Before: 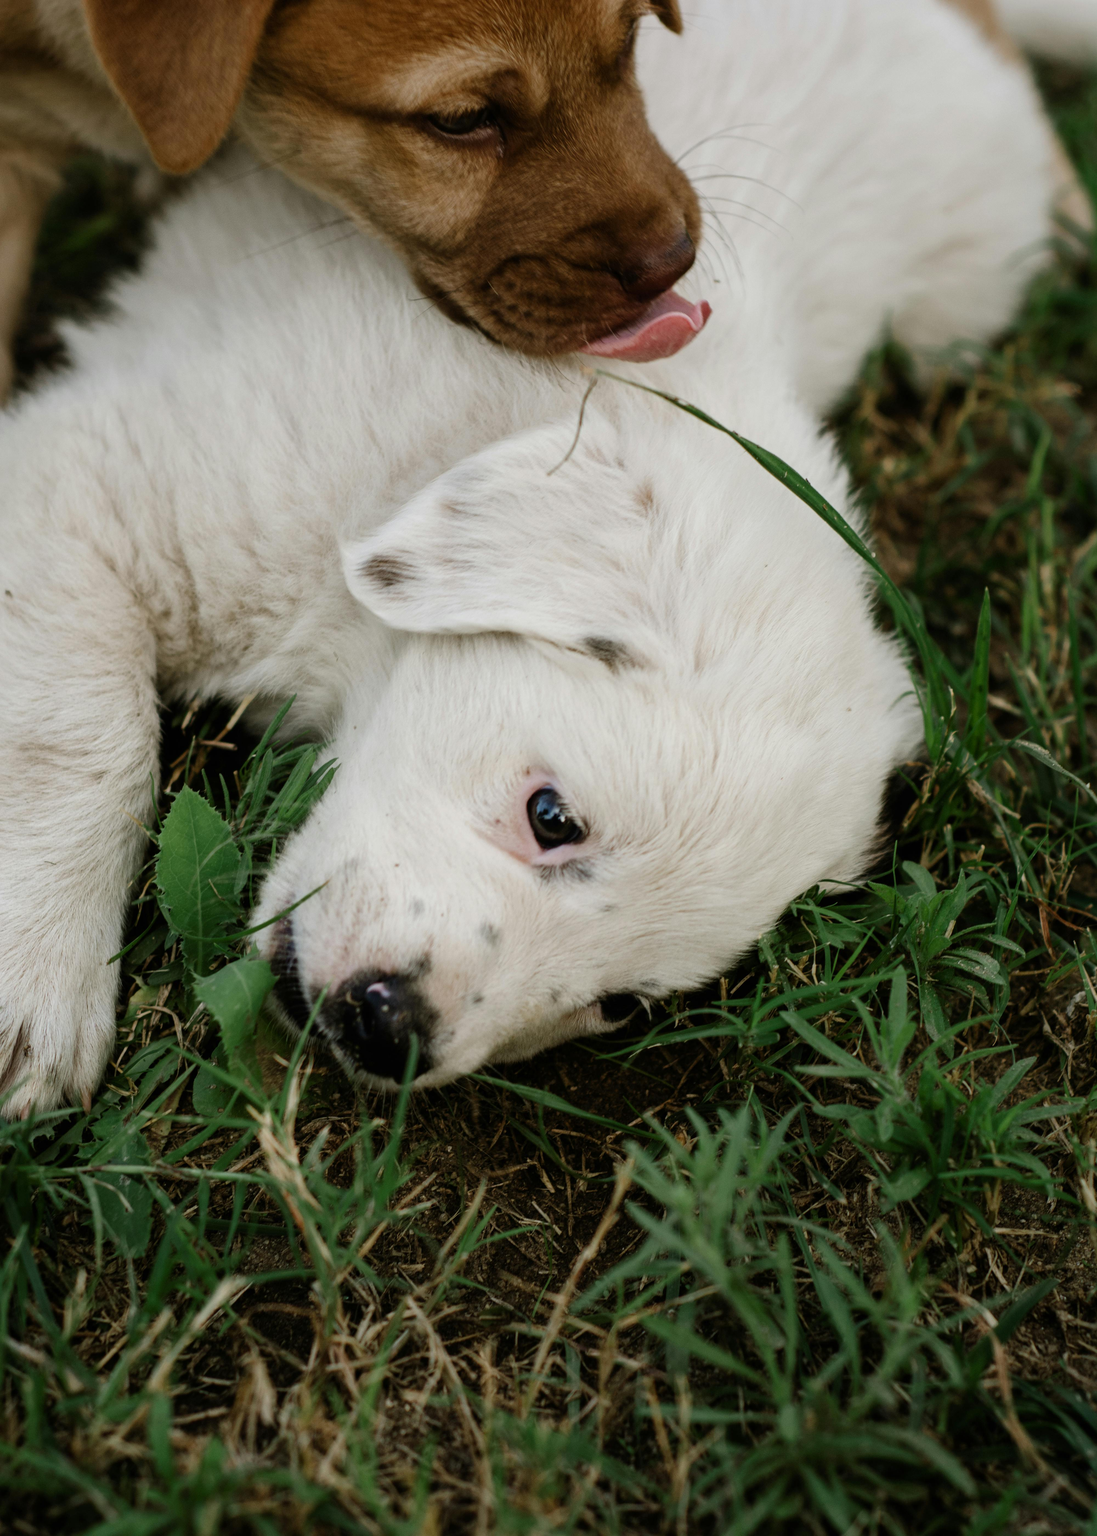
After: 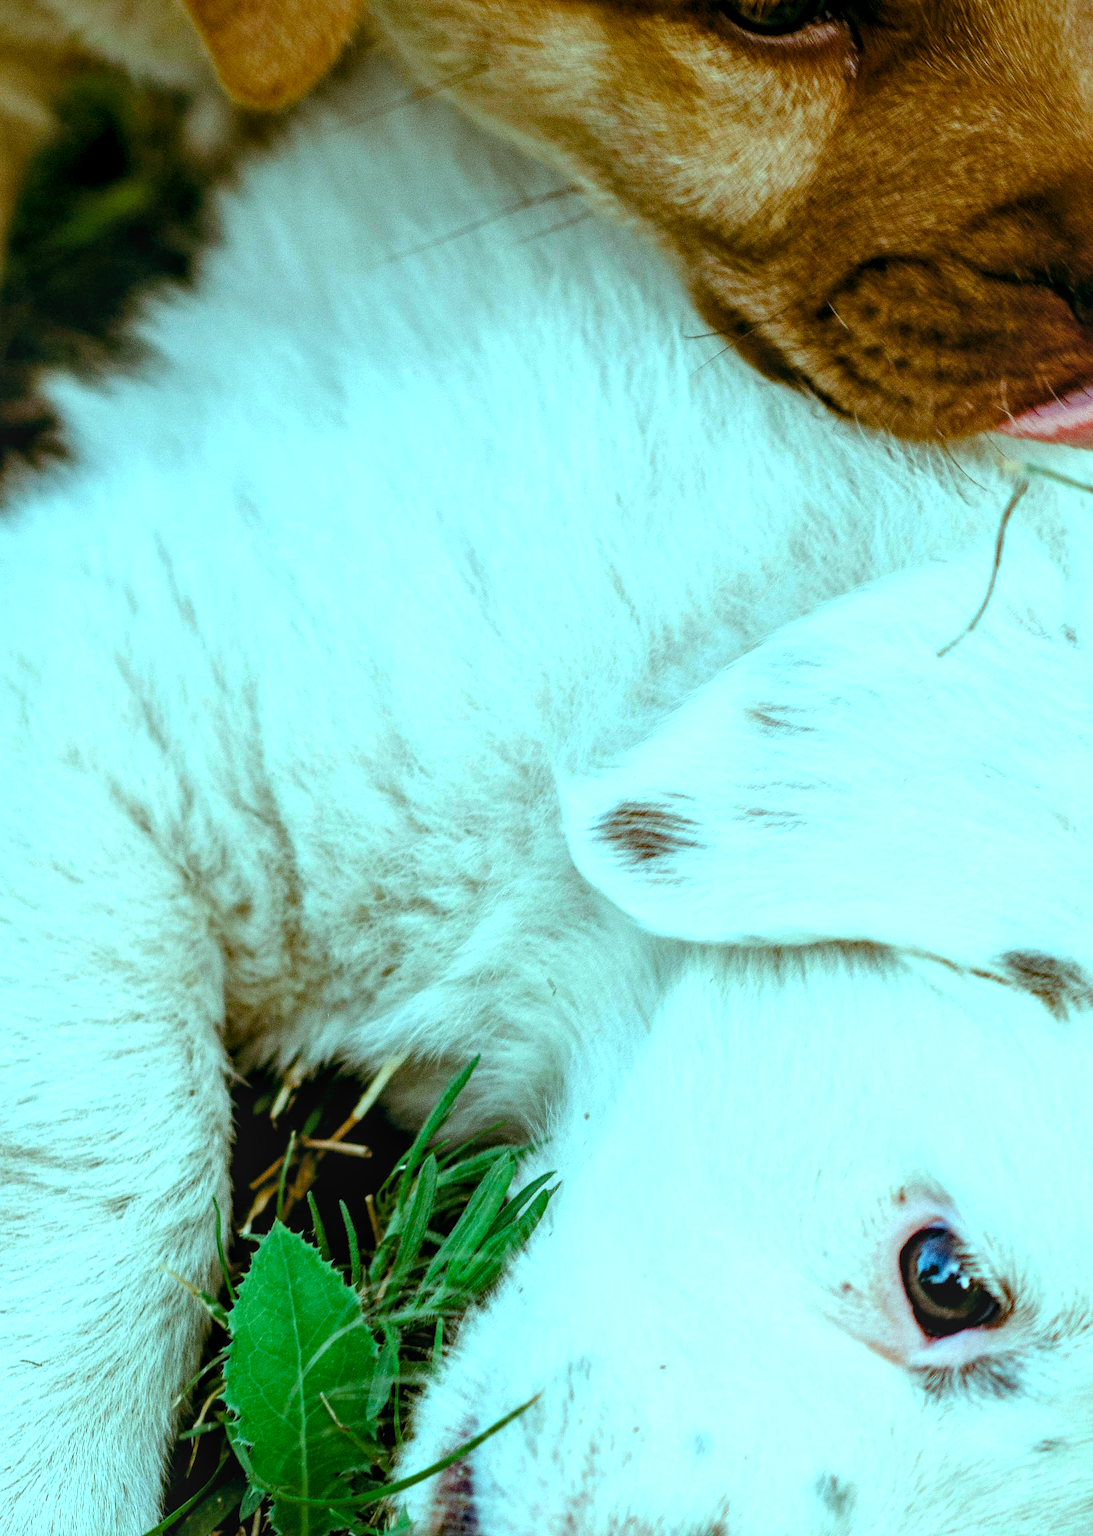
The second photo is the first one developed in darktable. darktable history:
exposure: exposure 1.5 EV, compensate highlight preservation false
contrast brightness saturation: contrast 0.01, saturation -0.05
local contrast: on, module defaults
color balance rgb: shadows lift › luminance -7.7%, shadows lift › chroma 2.13%, shadows lift › hue 165.27°, power › luminance -7.77%, power › chroma 1.34%, power › hue 330.55°, highlights gain › luminance -33.33%, highlights gain › chroma 5.68%, highlights gain › hue 217.2°, global offset › luminance -0.33%, global offset › chroma 0.11%, global offset › hue 165.27°, perceptual saturation grading › global saturation 27.72%, perceptual saturation grading › highlights -25%, perceptual saturation grading › mid-tones 25%, perceptual saturation grading › shadows 50%
crop and rotate: left 3.047%, top 7.509%, right 42.236%, bottom 37.598%
haze removal: compatibility mode true, adaptive false
sharpen: radius 1, threshold 1
